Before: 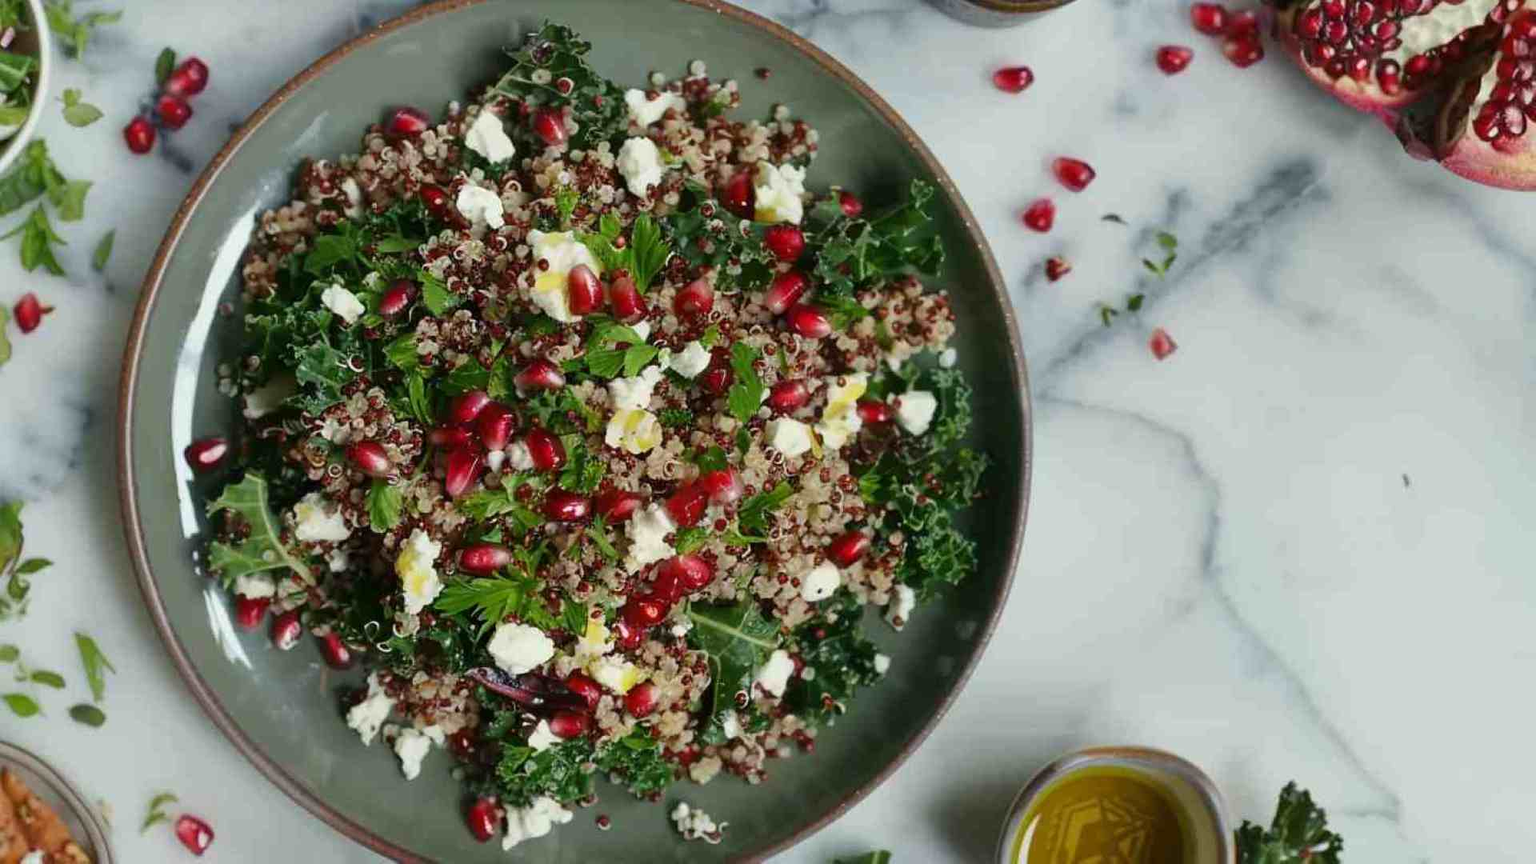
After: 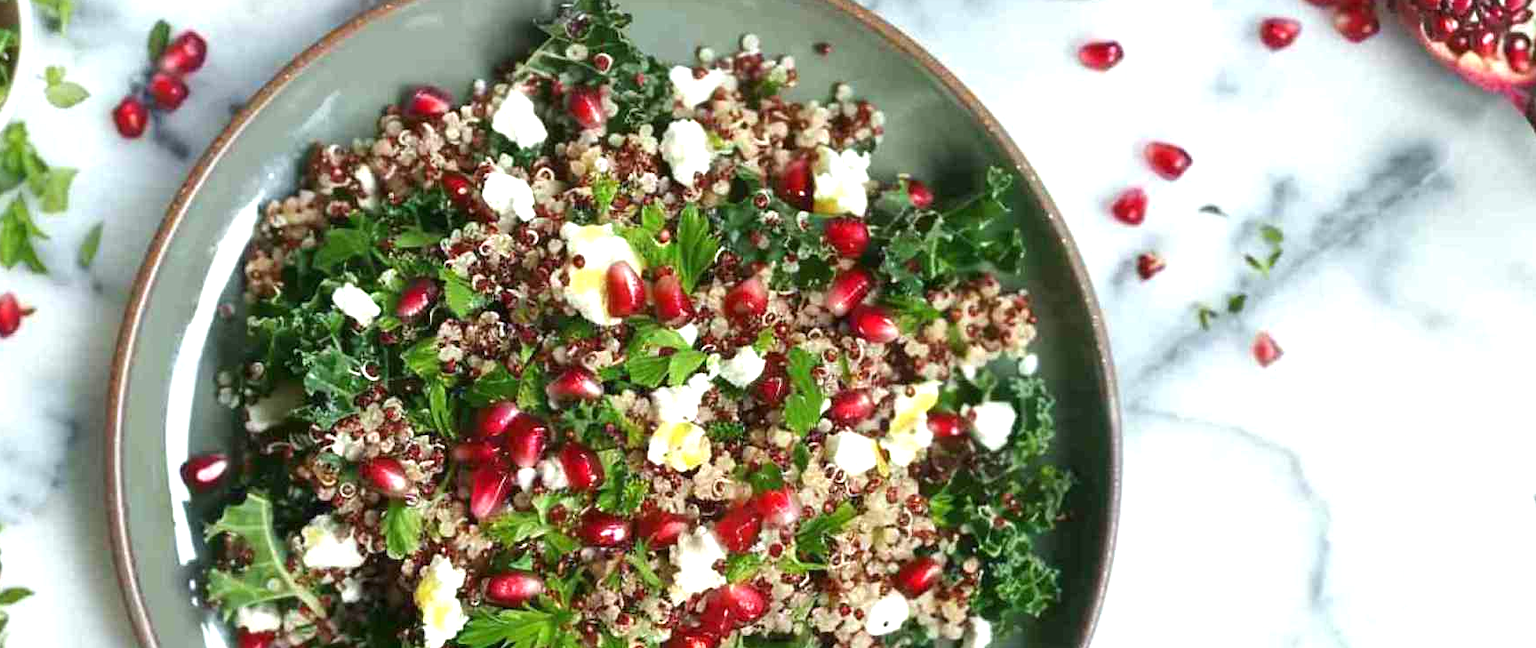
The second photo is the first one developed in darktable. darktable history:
white balance: red 0.988, blue 1.017
crop: left 1.509%, top 3.452%, right 7.696%, bottom 28.452%
exposure: black level correction 0, exposure 1 EV, compensate highlight preservation false
